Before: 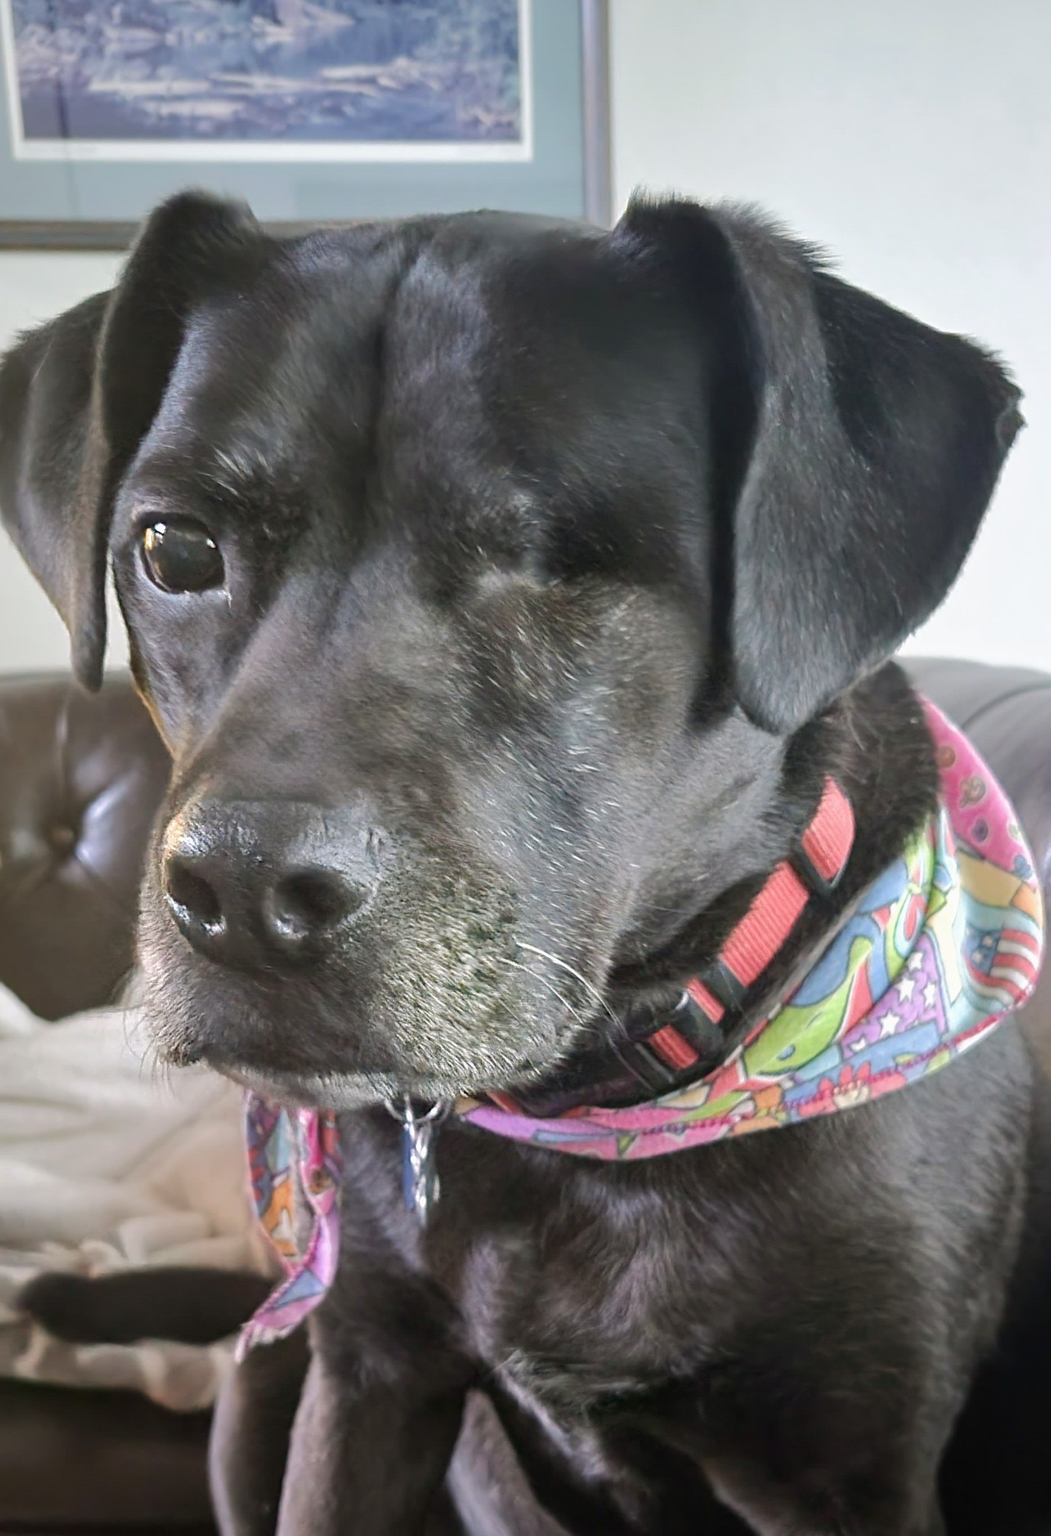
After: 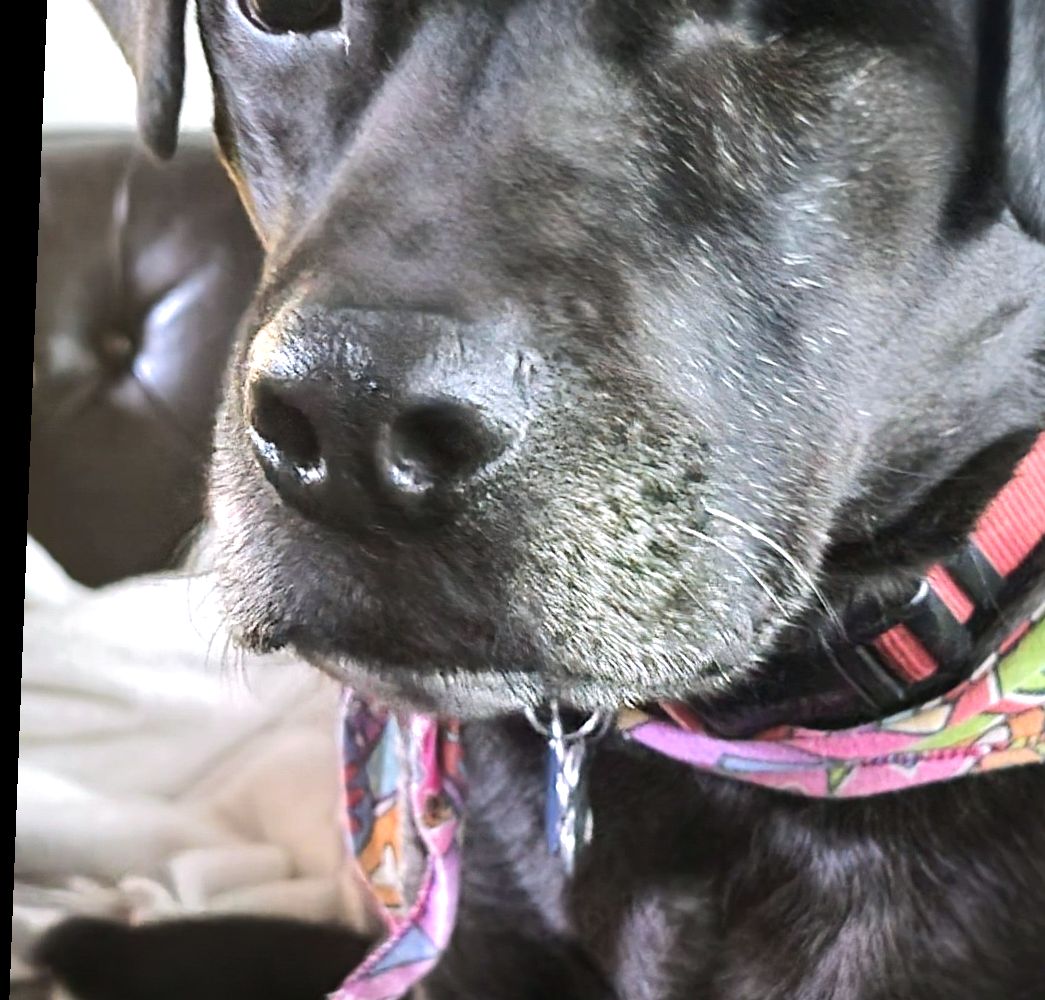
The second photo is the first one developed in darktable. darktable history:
white balance: red 0.98, blue 1.034
tone equalizer: -8 EV -0.75 EV, -7 EV -0.7 EV, -6 EV -0.6 EV, -5 EV -0.4 EV, -3 EV 0.4 EV, -2 EV 0.6 EV, -1 EV 0.7 EV, +0 EV 0.75 EV, edges refinement/feathering 500, mask exposure compensation -1.57 EV, preserve details no
rotate and perspective: rotation 2.17°, automatic cropping off
crop: top 36.498%, right 27.964%, bottom 14.995%
